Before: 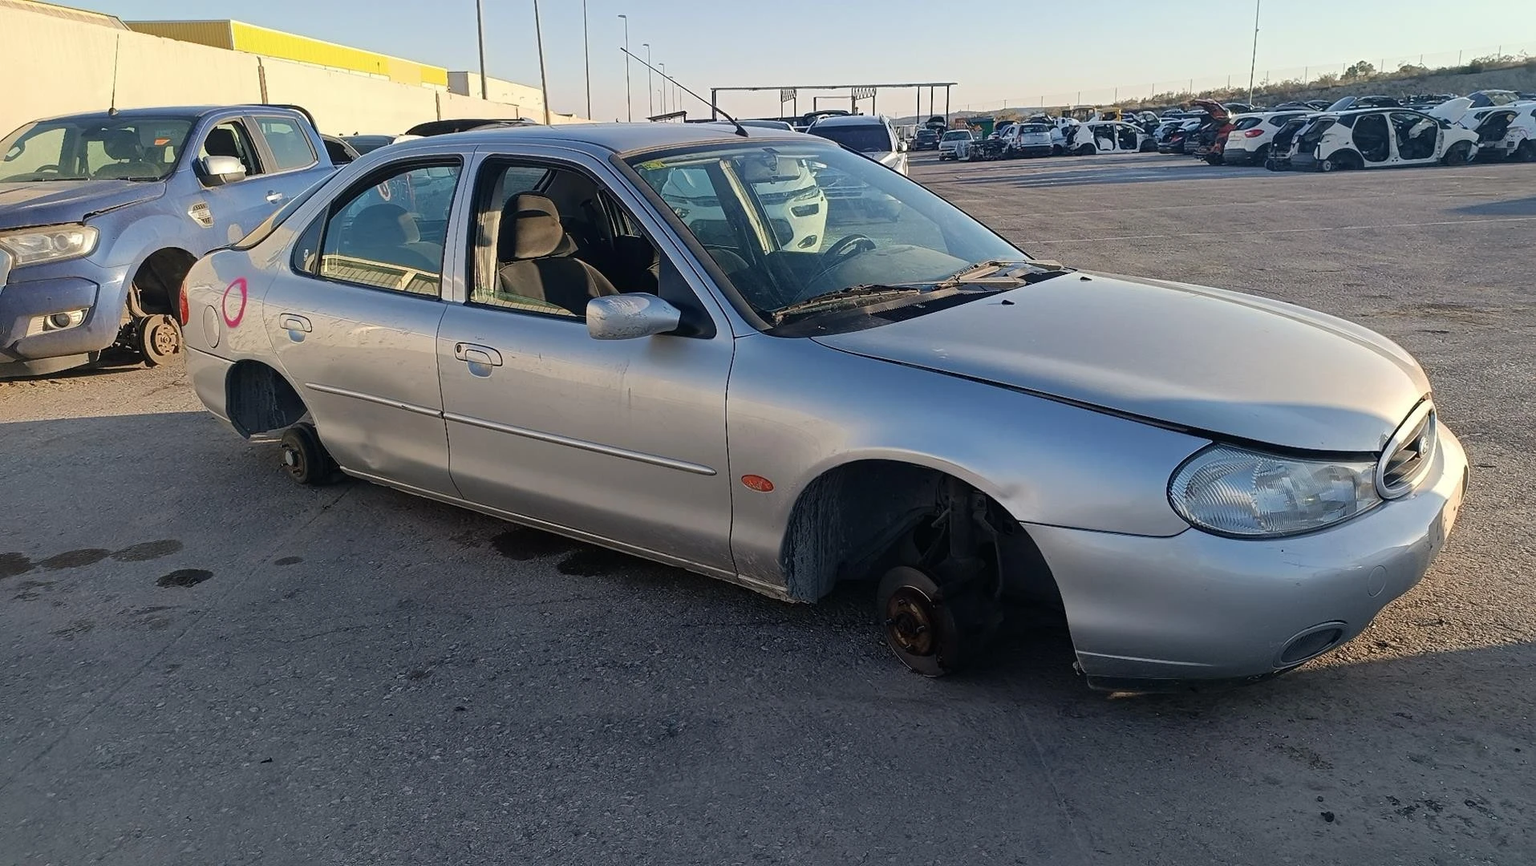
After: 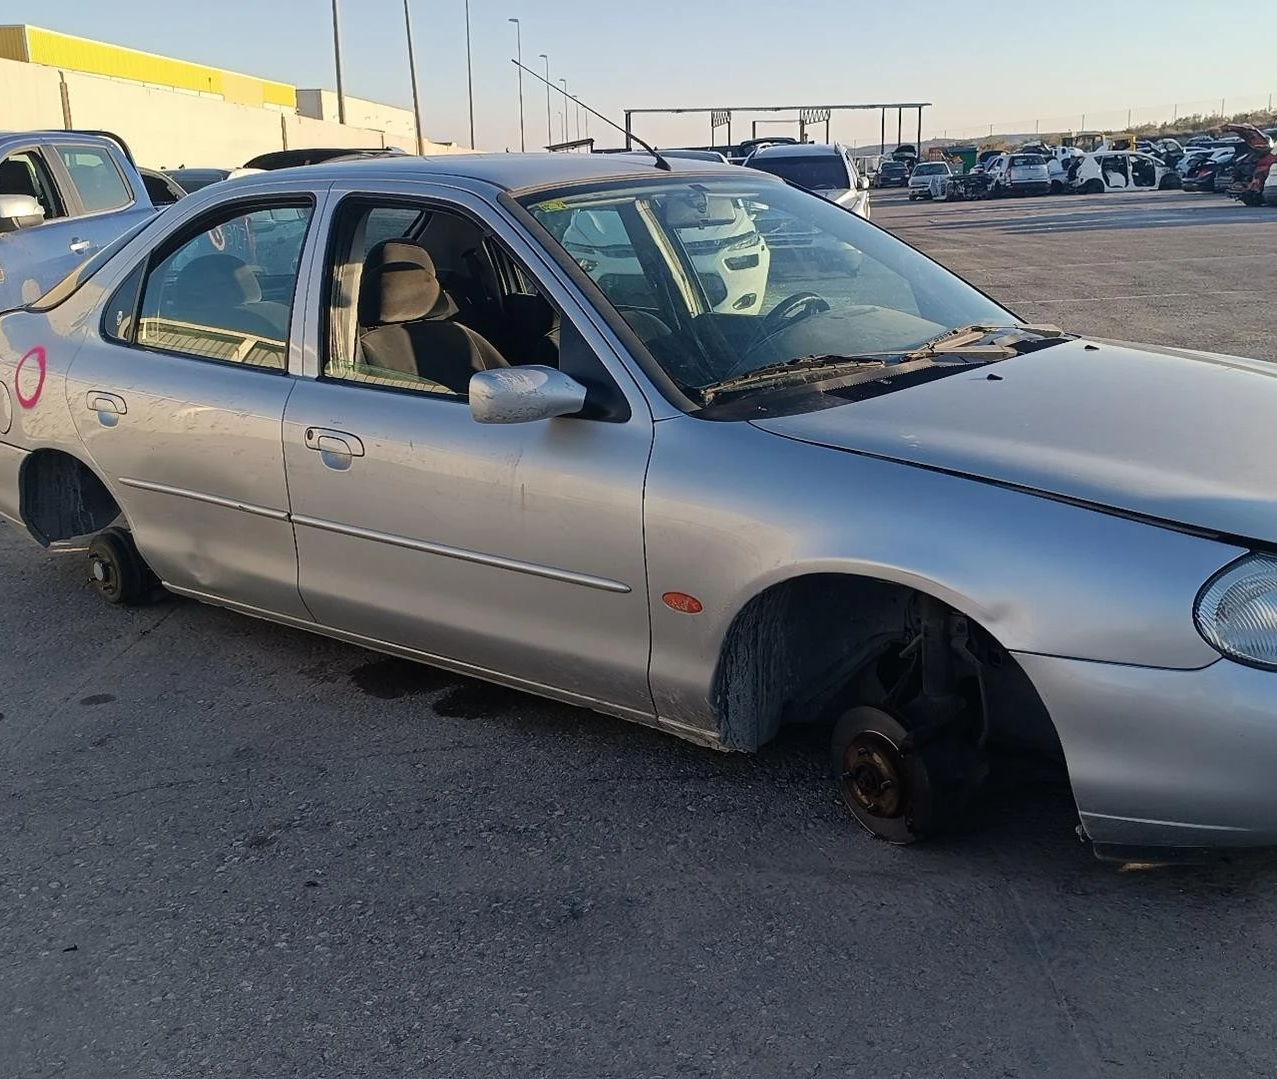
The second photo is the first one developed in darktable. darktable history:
color correction: highlights b* 0.061
crop and rotate: left 13.707%, right 19.566%
